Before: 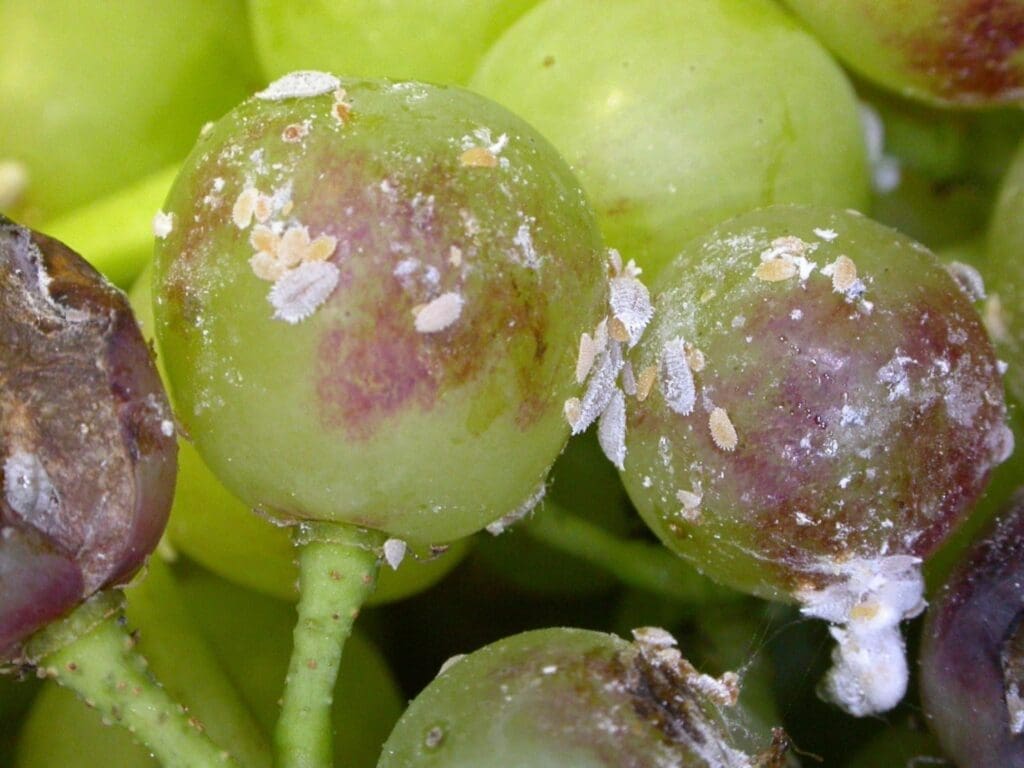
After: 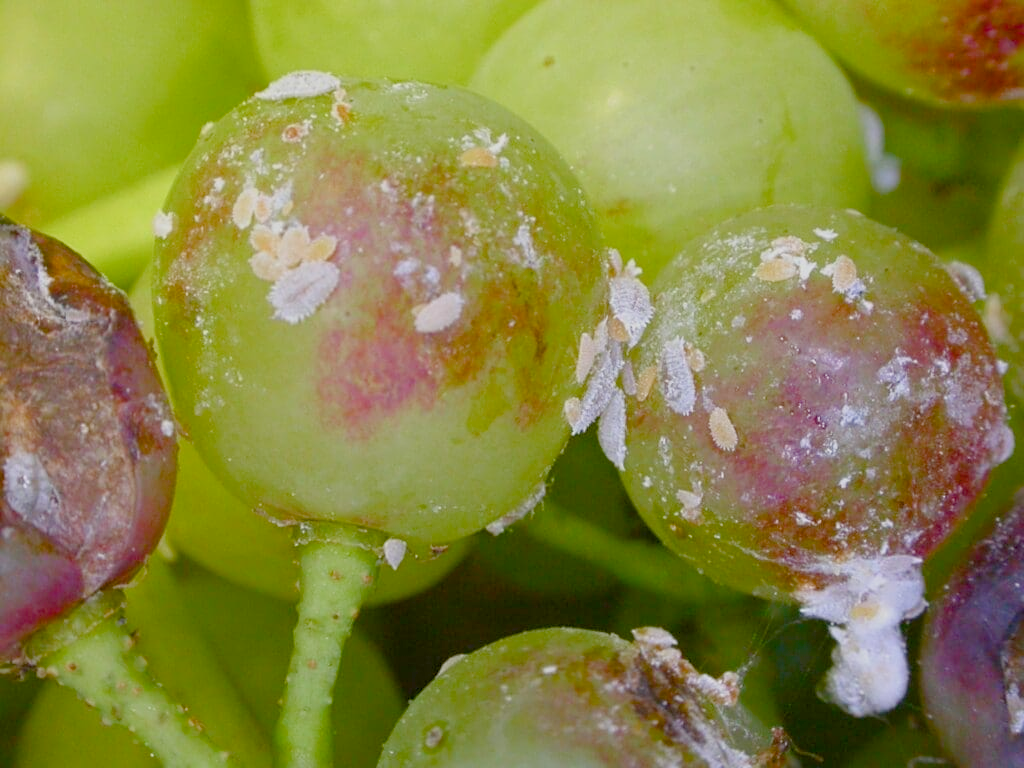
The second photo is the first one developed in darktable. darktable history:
sharpen: amount 0.21
color balance rgb: perceptual saturation grading › global saturation 43.779%, perceptual saturation grading › highlights -50.41%, perceptual saturation grading › shadows 30.546%, contrast -29.891%
shadows and highlights: radius 45.63, white point adjustment 6.54, compress 79.25%, soften with gaussian
